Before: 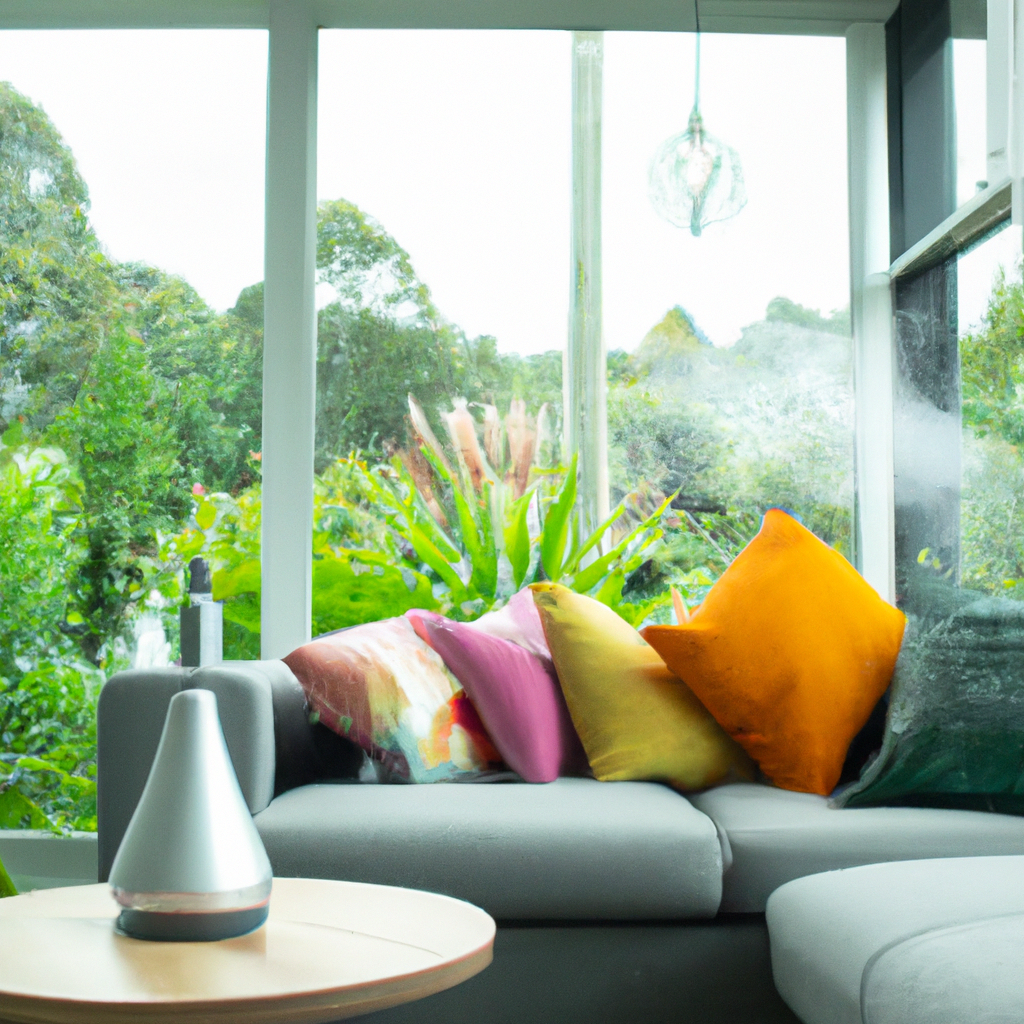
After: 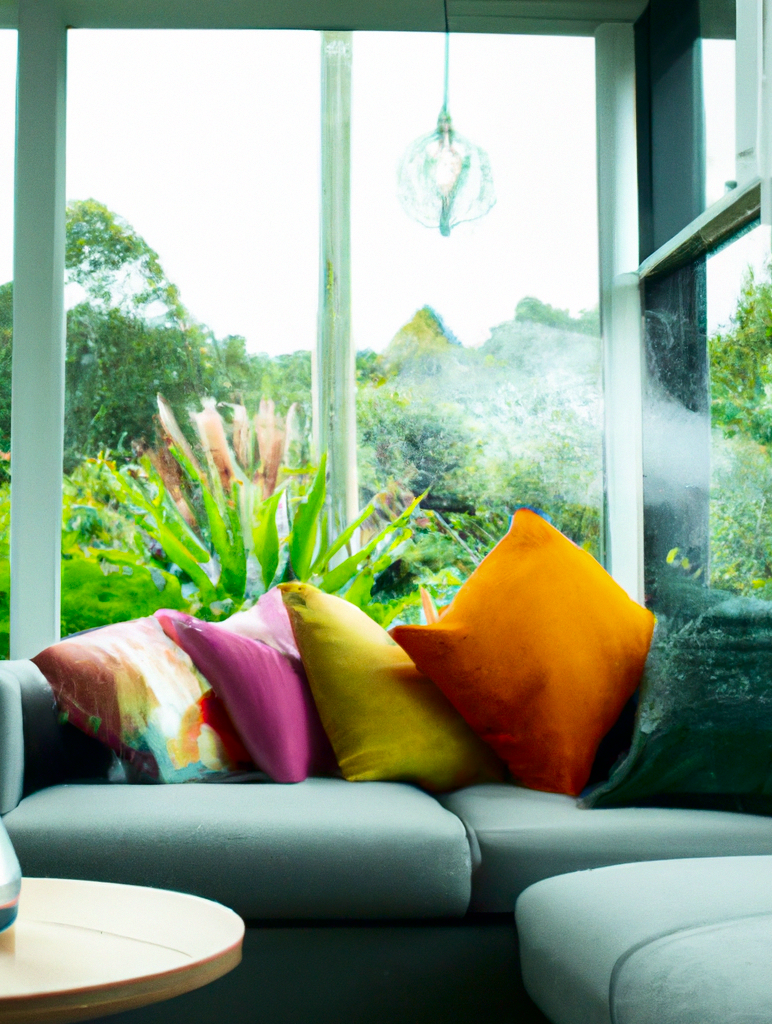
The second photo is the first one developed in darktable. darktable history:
contrast brightness saturation: contrast 0.13, brightness -0.24, saturation 0.14
fill light: on, module defaults
velvia: on, module defaults
crop and rotate: left 24.6%
